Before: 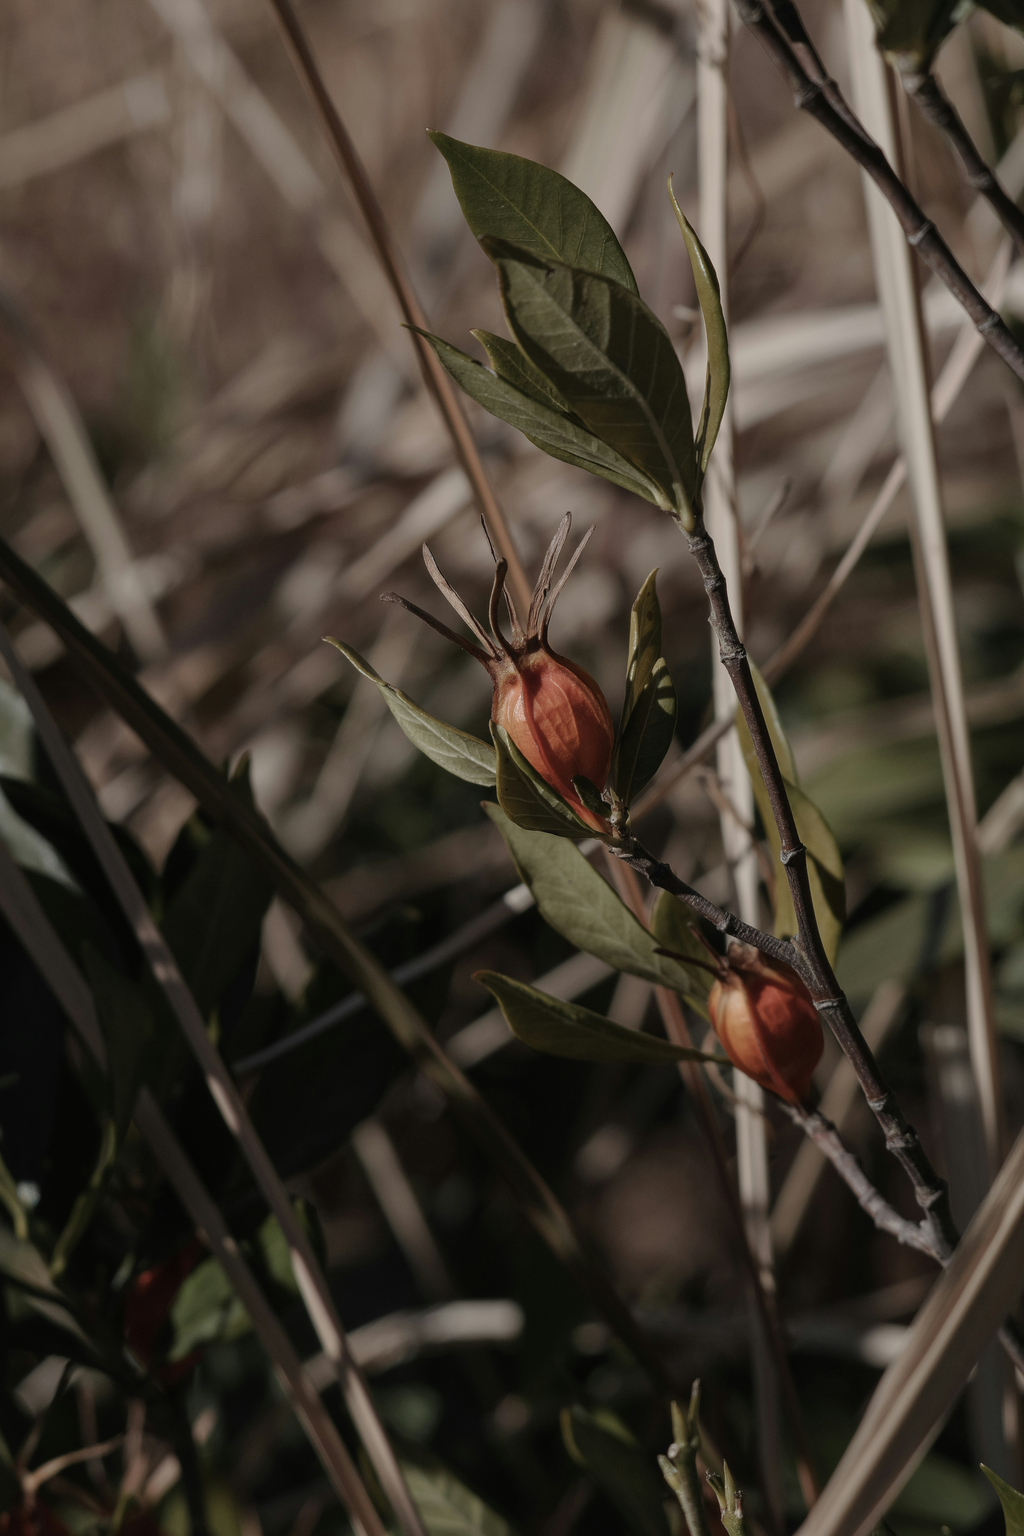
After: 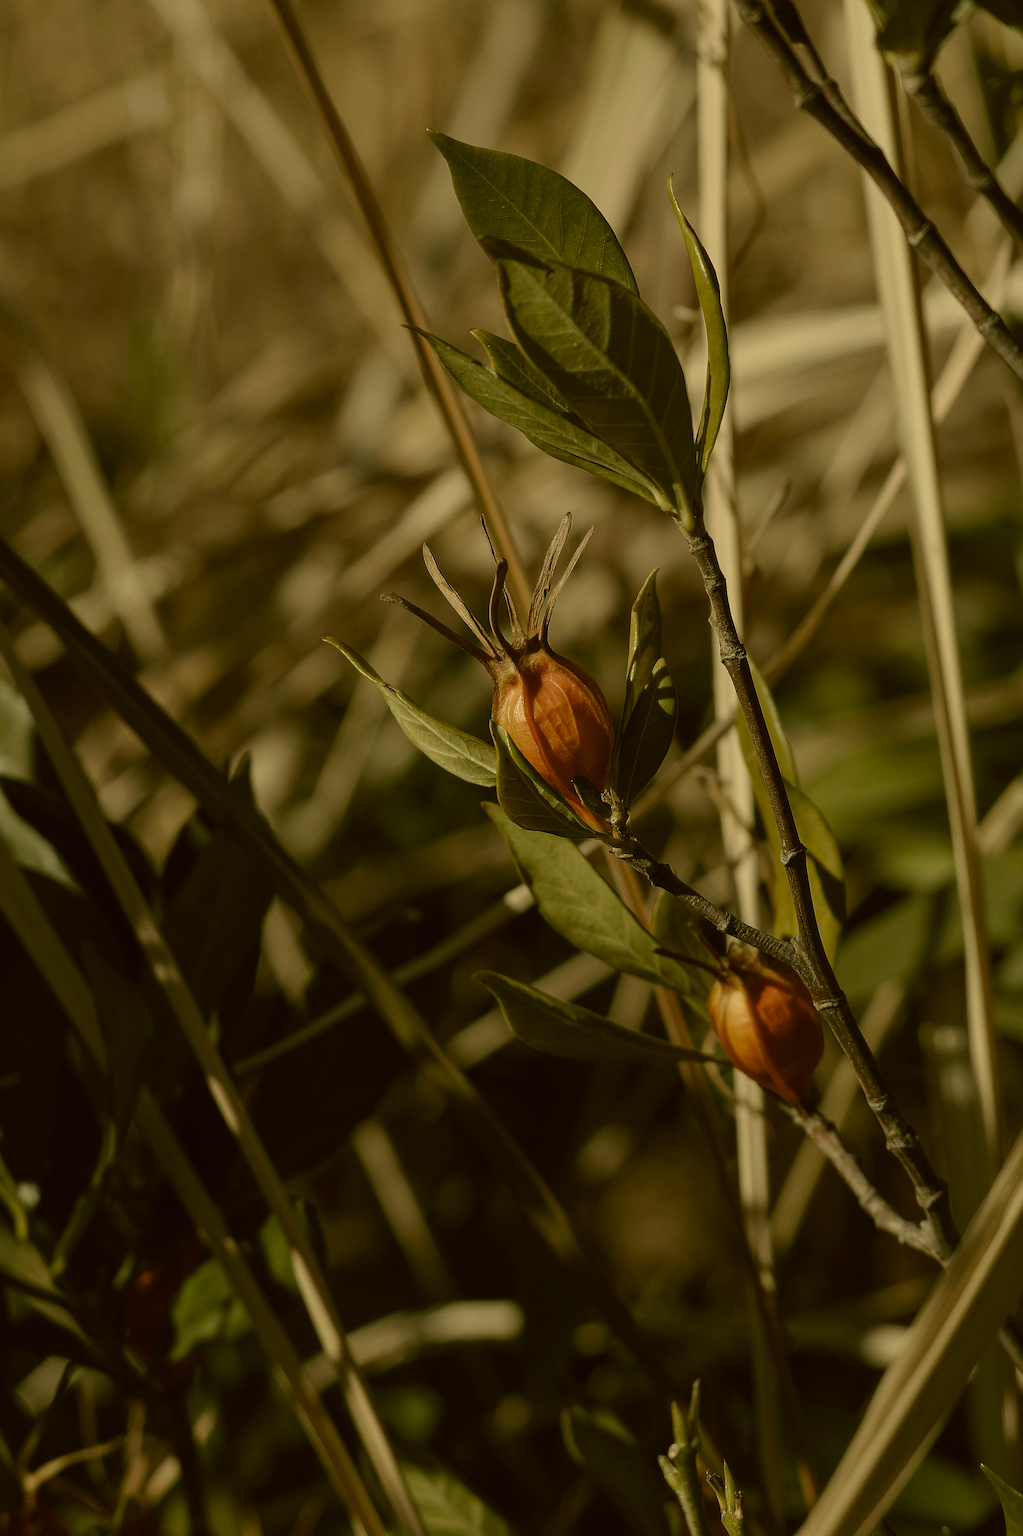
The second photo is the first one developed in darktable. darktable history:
color correction: highlights a* 0.168, highlights b* 29.04, shadows a* -0.271, shadows b* 21.87
sharpen: on, module defaults
